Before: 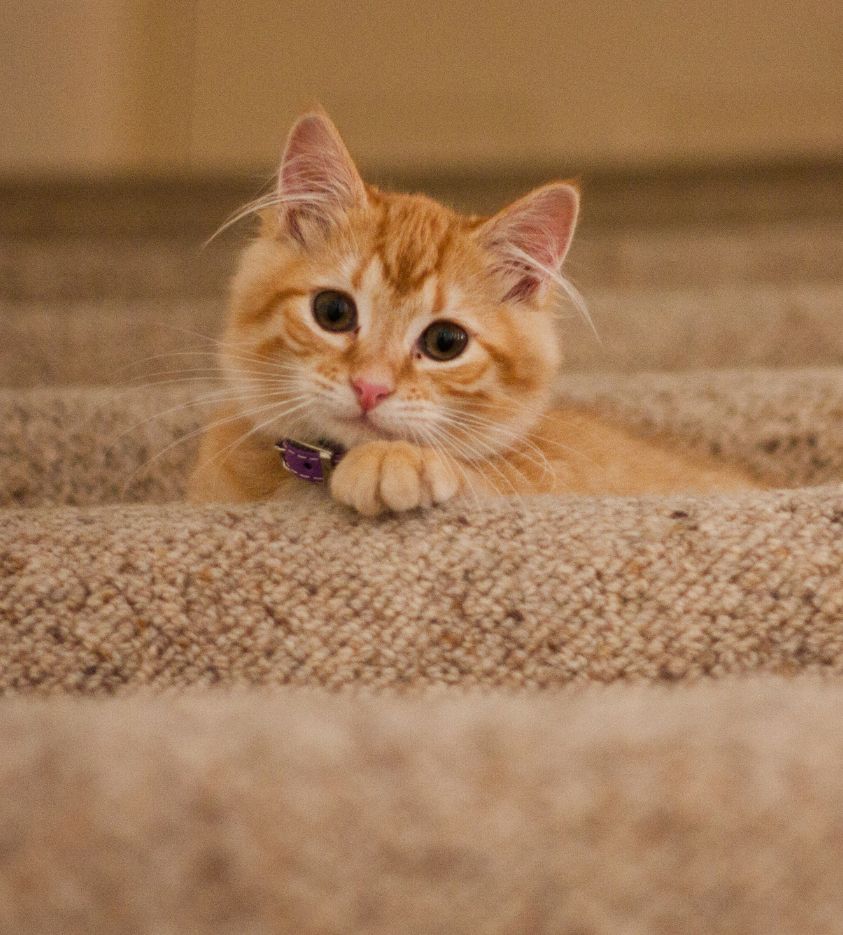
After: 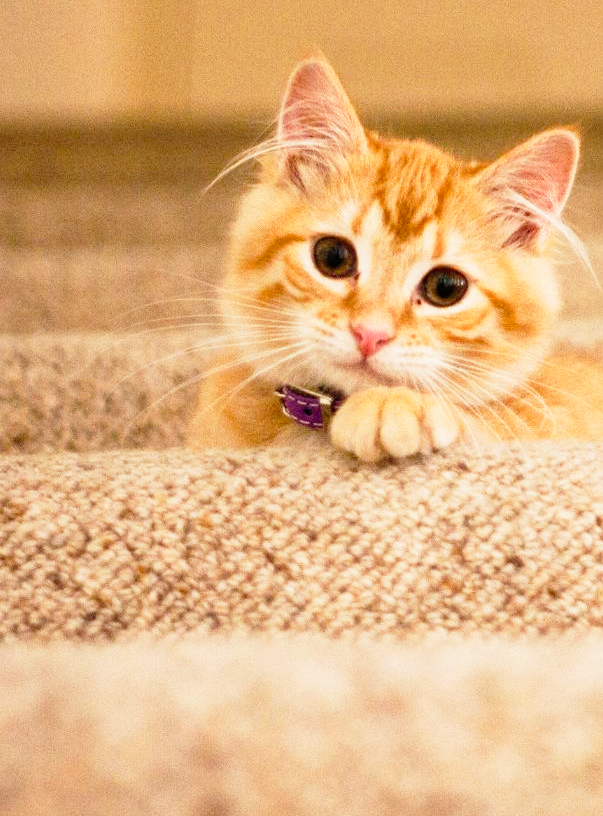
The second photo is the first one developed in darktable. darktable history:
crop: top 5.803%, right 27.864%, bottom 5.804%
base curve: curves: ch0 [(0, 0) (0.012, 0.01) (0.073, 0.168) (0.31, 0.711) (0.645, 0.957) (1, 1)], preserve colors none
